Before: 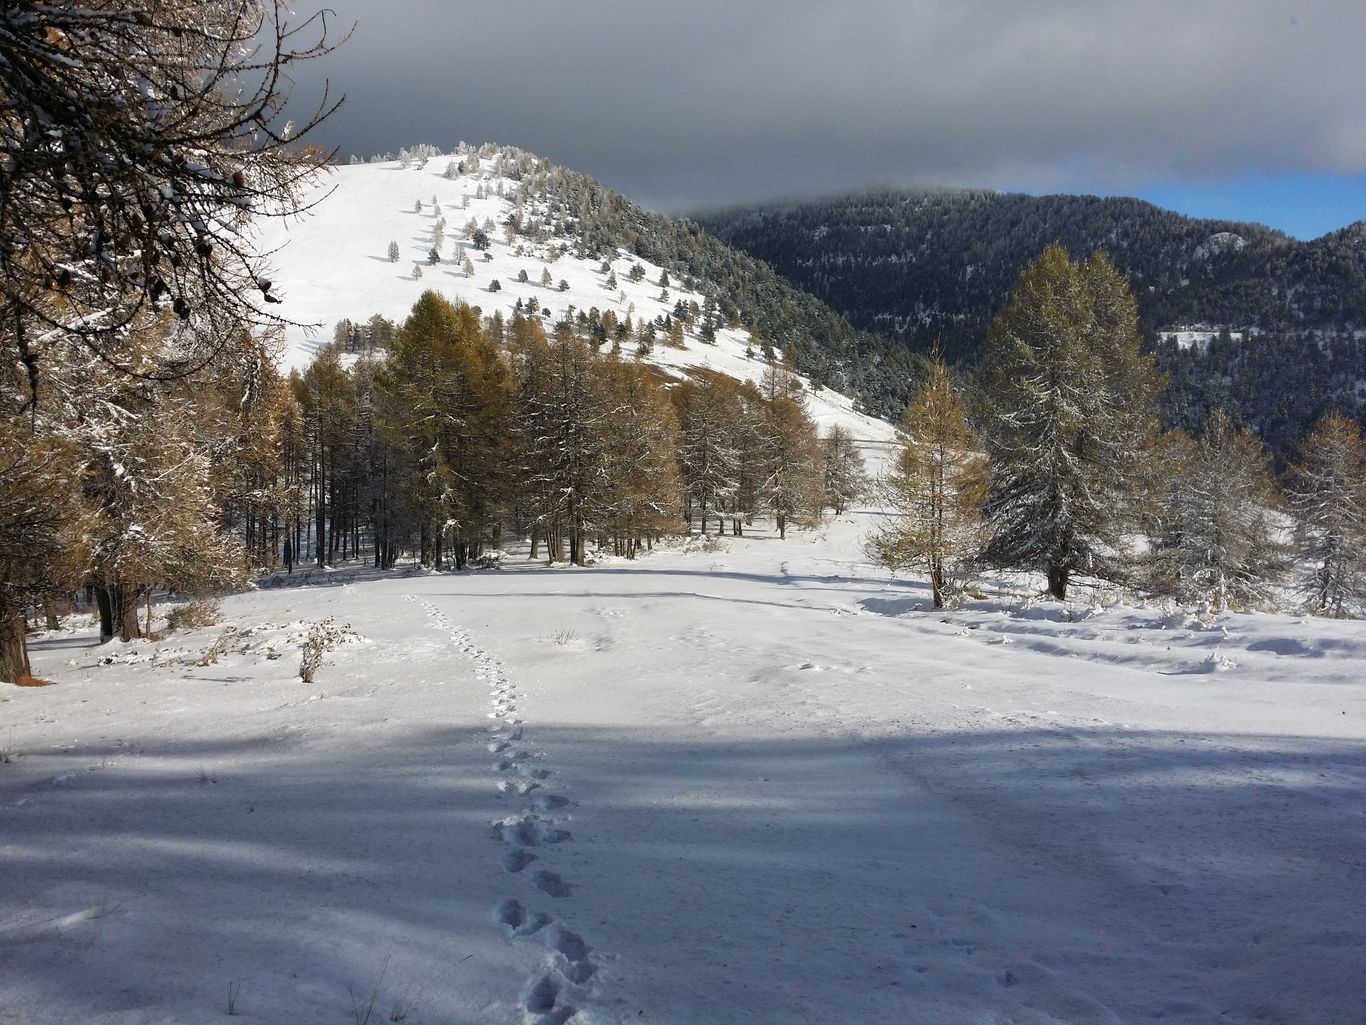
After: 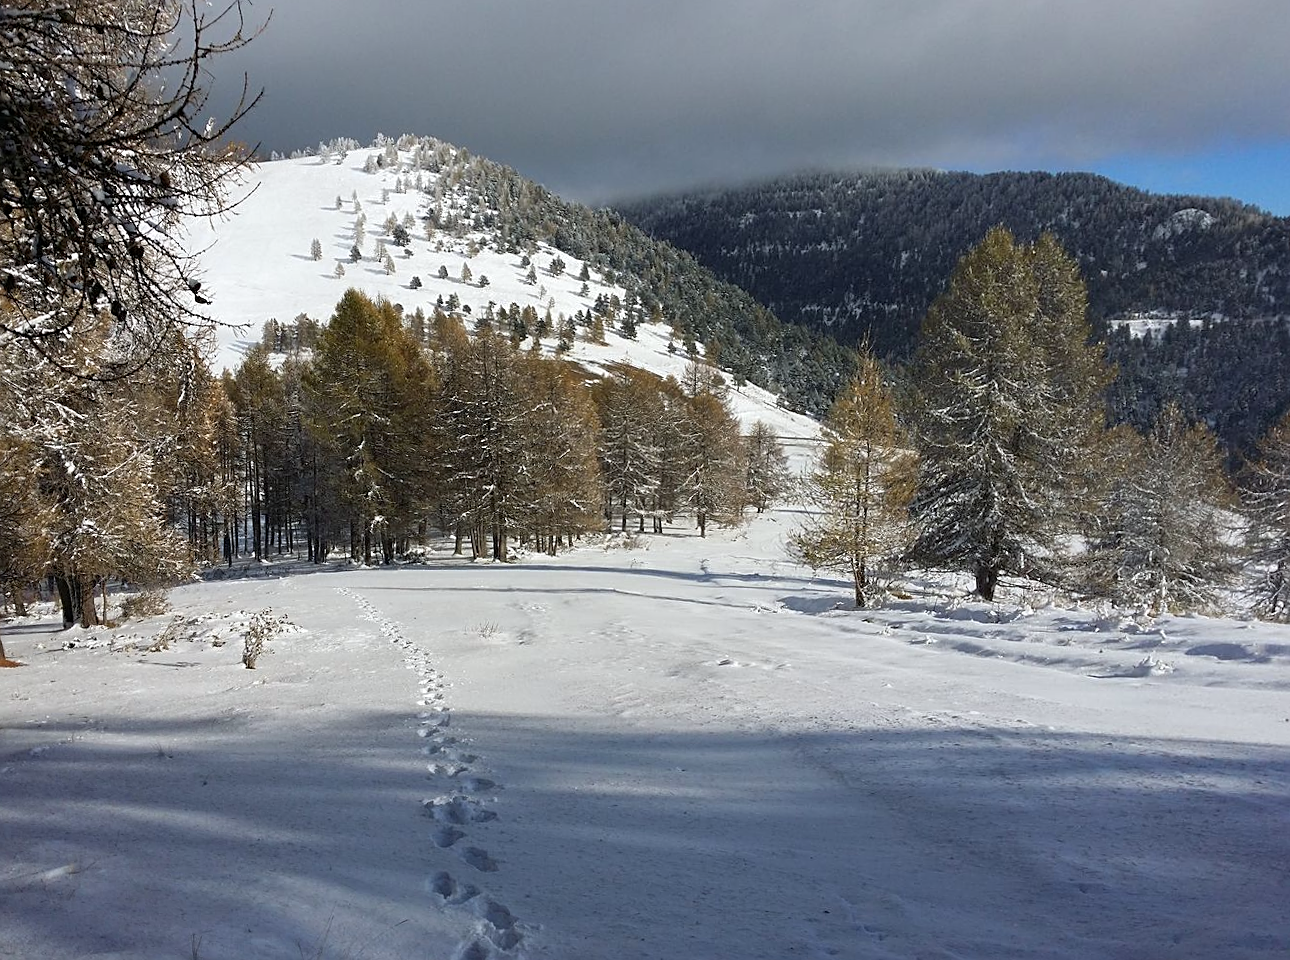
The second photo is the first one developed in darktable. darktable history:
sharpen: on, module defaults
white balance: red 0.986, blue 1.01
rotate and perspective: rotation 0.062°, lens shift (vertical) 0.115, lens shift (horizontal) -0.133, crop left 0.047, crop right 0.94, crop top 0.061, crop bottom 0.94
